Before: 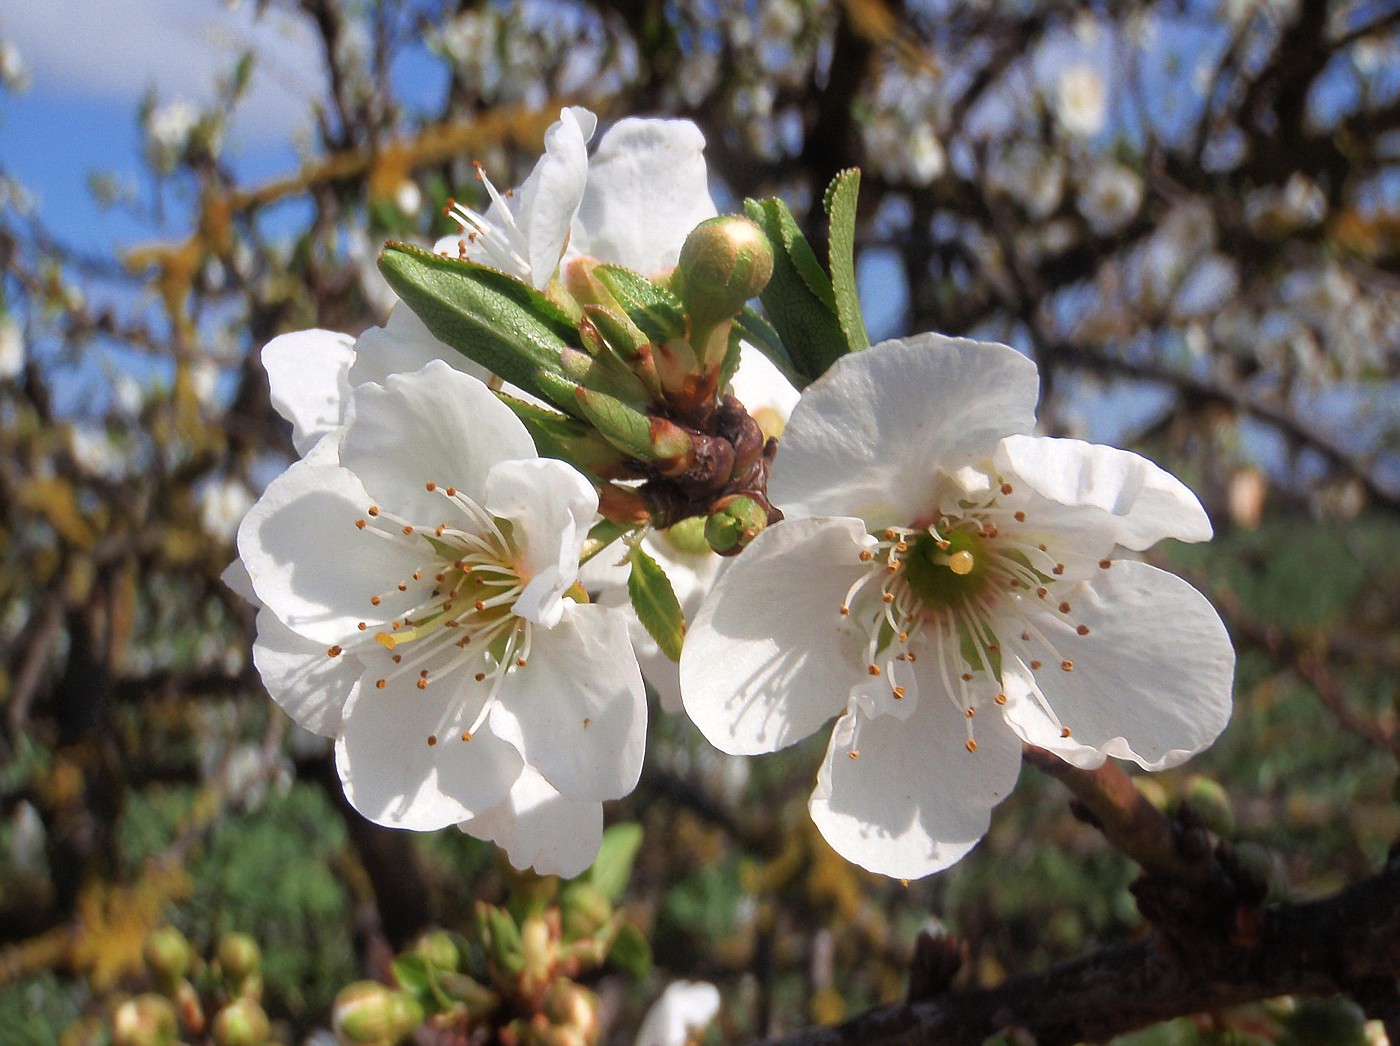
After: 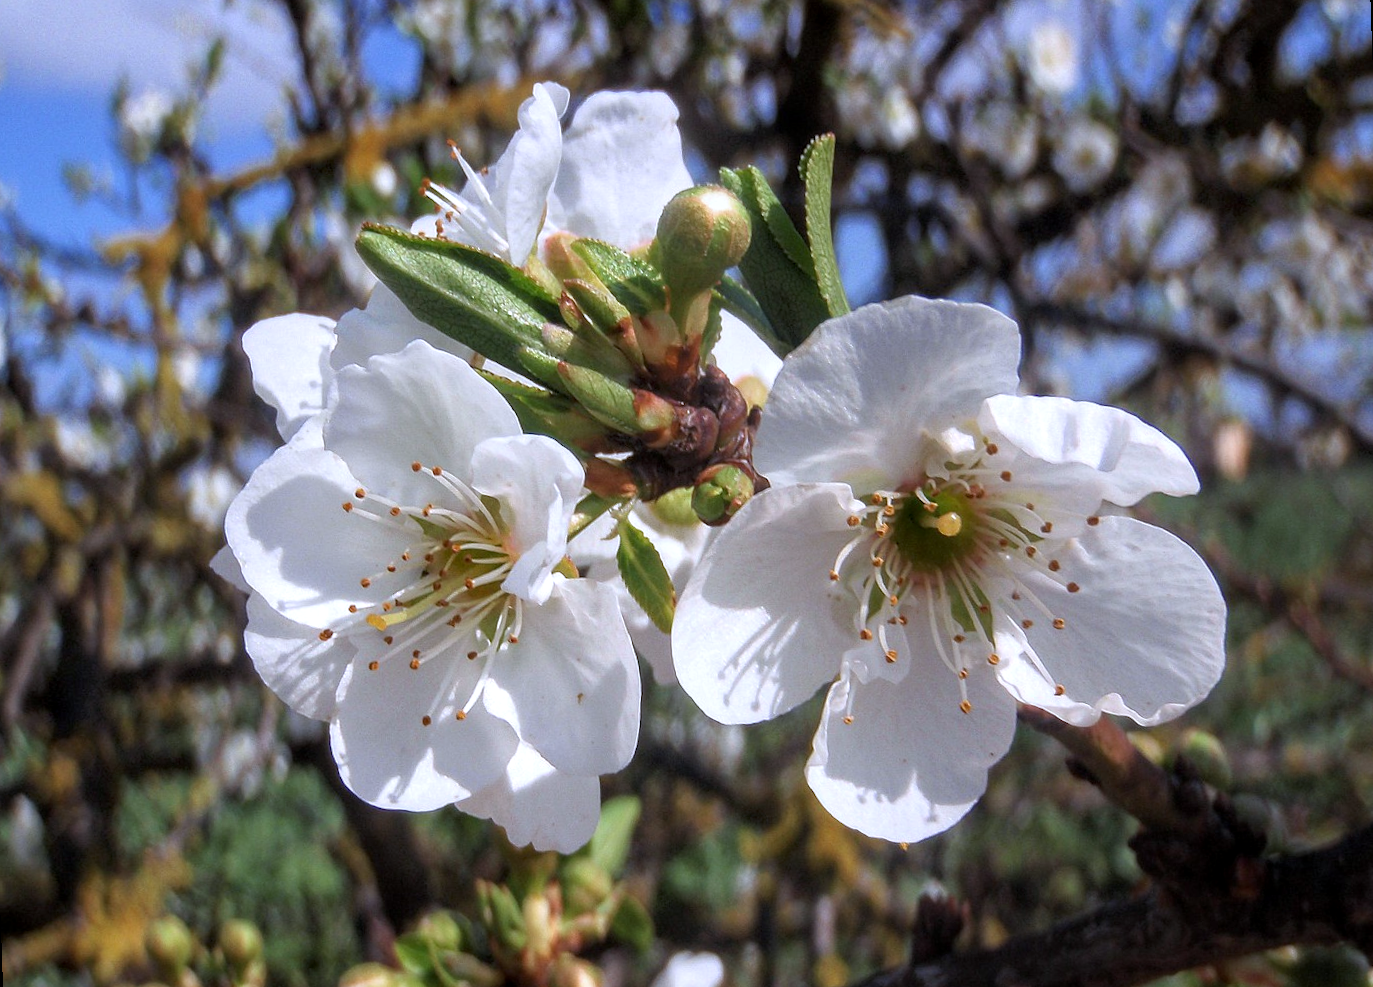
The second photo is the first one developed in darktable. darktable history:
local contrast: on, module defaults
white balance: red 0.967, blue 1.119, emerald 0.756
rotate and perspective: rotation -2°, crop left 0.022, crop right 0.978, crop top 0.049, crop bottom 0.951
